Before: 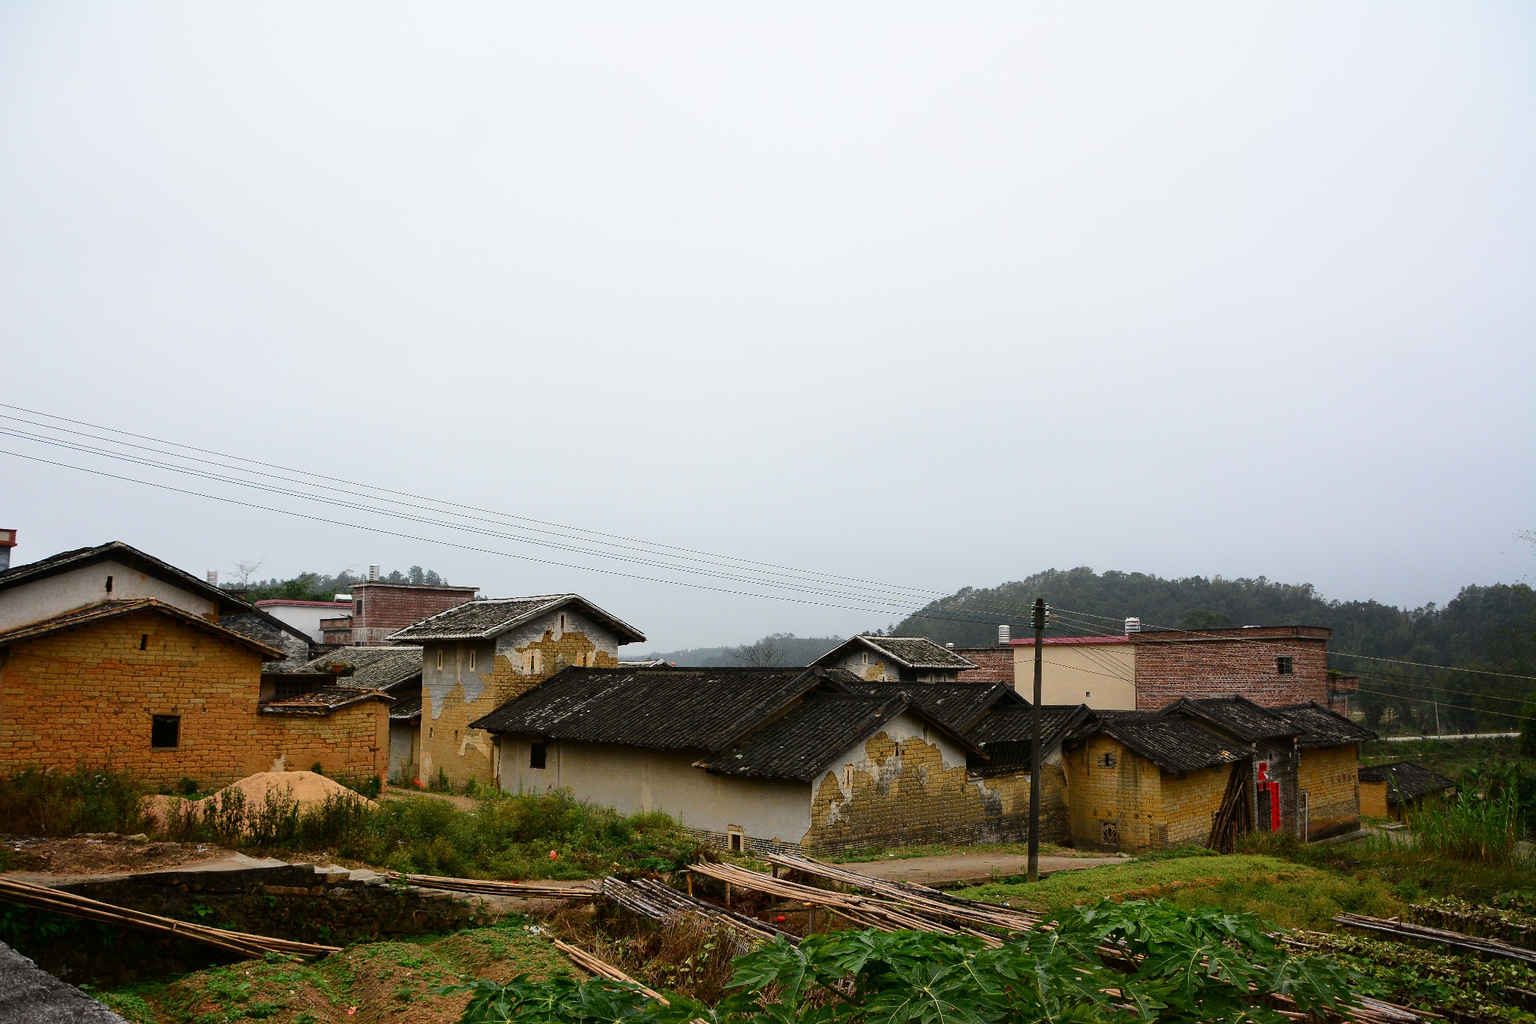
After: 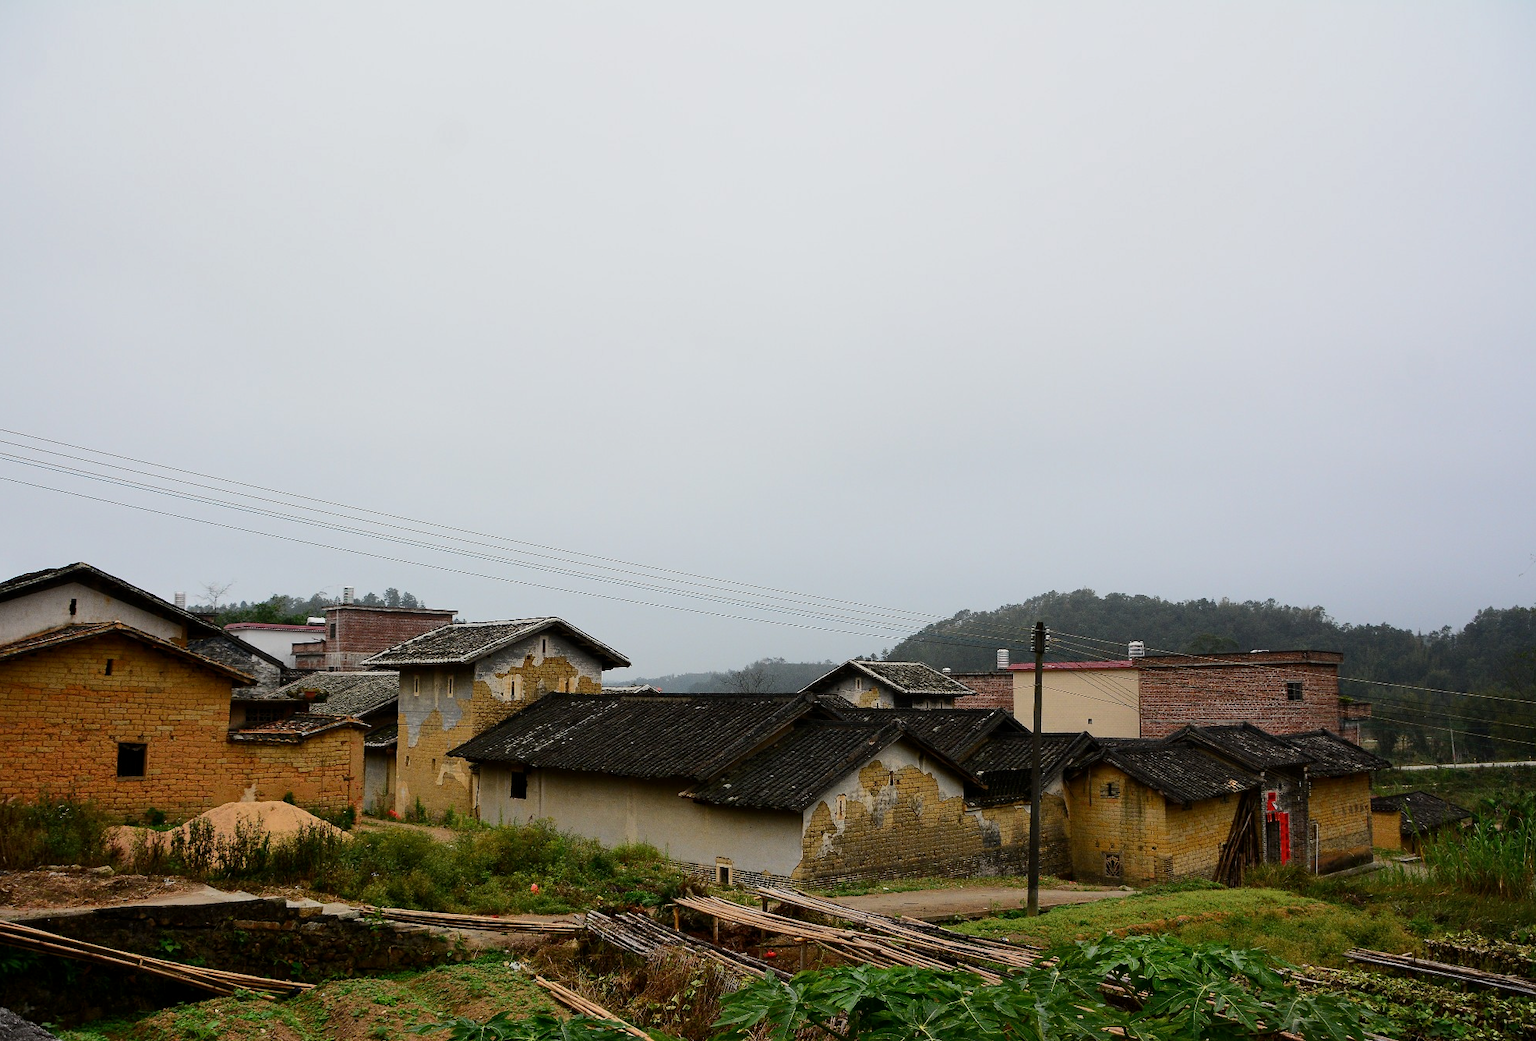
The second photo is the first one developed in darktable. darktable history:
crop and rotate: left 2.548%, right 1.187%, bottom 2.019%
shadows and highlights: radius 126.21, shadows 30.4, highlights -30.59, highlights color adjustment 42.55%, low approximation 0.01, soften with gaussian
exposure: black level correction 0.001, exposure -0.205 EV, compensate highlight preservation false
